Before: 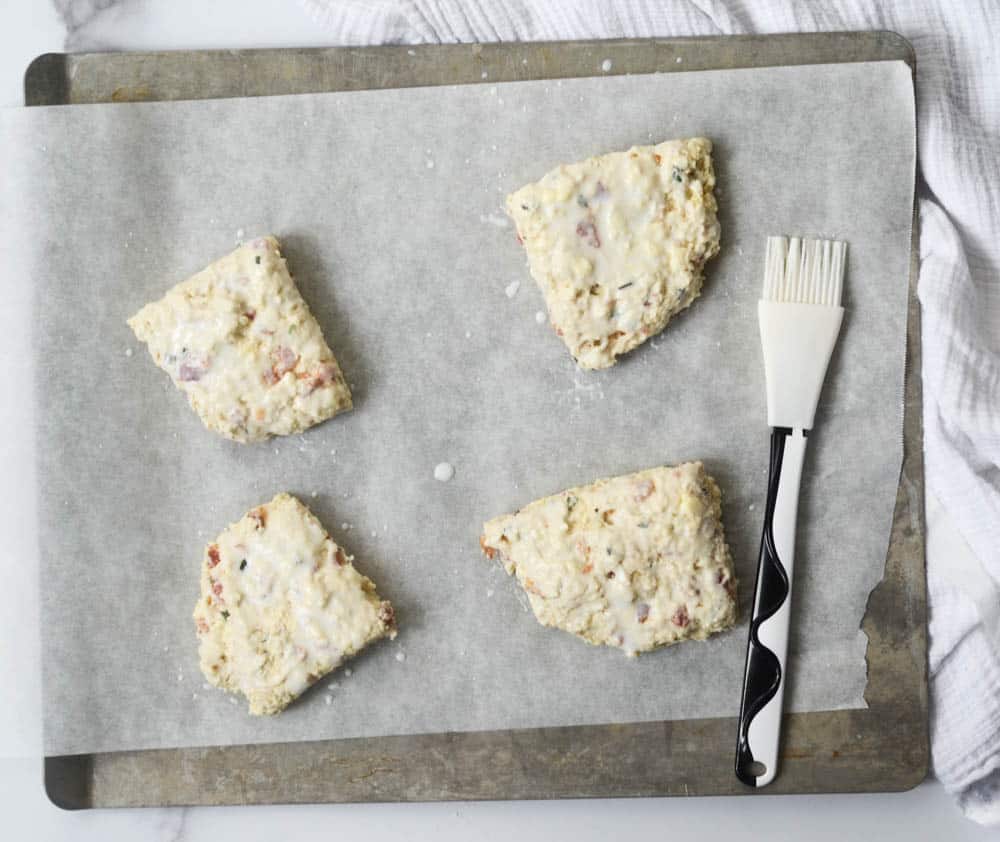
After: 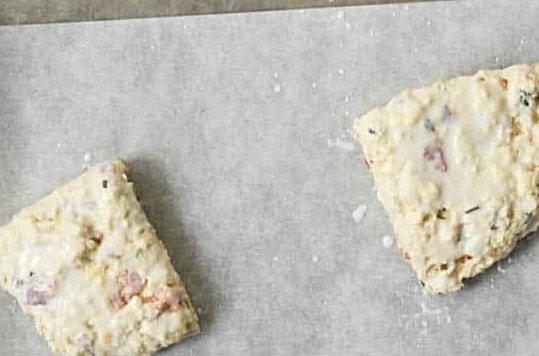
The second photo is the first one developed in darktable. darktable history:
crop: left 15.306%, top 9.065%, right 30.789%, bottom 48.638%
sharpen: on, module defaults
